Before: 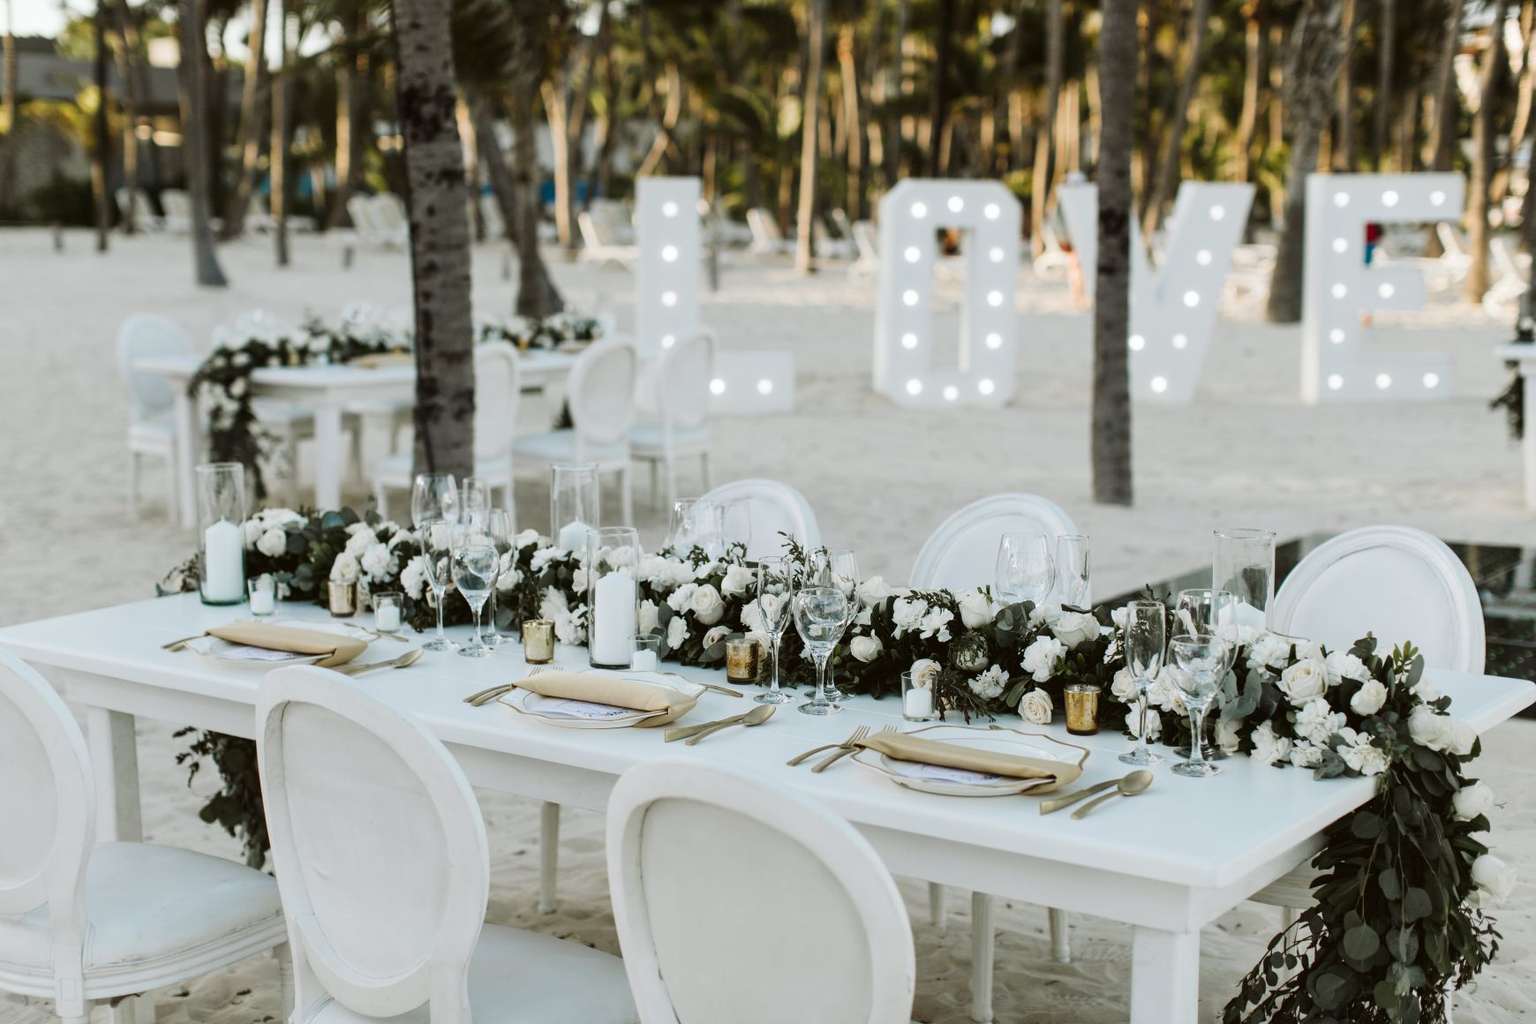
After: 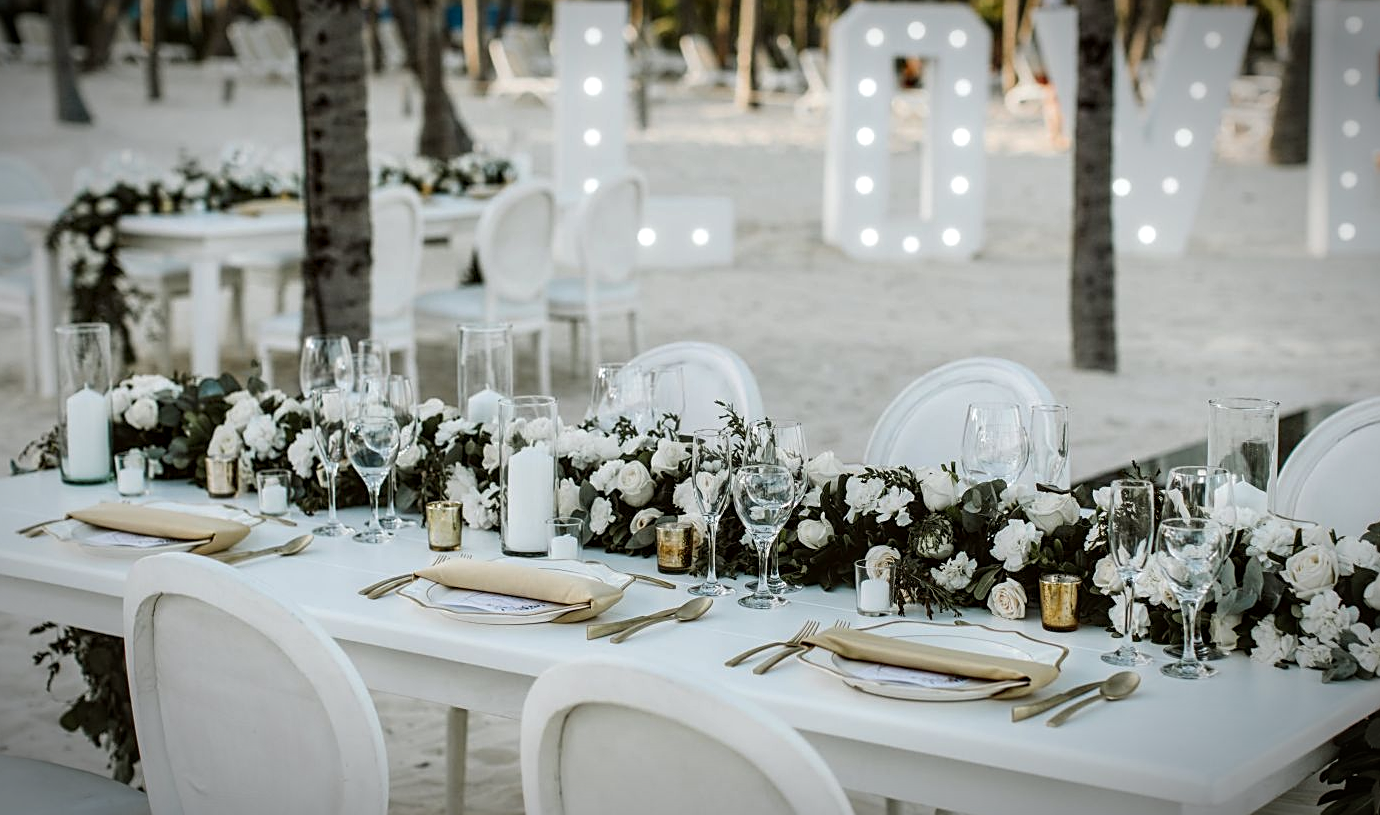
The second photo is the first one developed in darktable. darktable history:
exposure: black level correction 0.001, compensate exposure bias true, compensate highlight preservation false
vignetting: brightness -0.639, saturation -0.011, automatic ratio true
sharpen: amount 0.49
crop: left 9.588%, top 17.342%, right 11.098%, bottom 12.382%
local contrast: detail 130%
